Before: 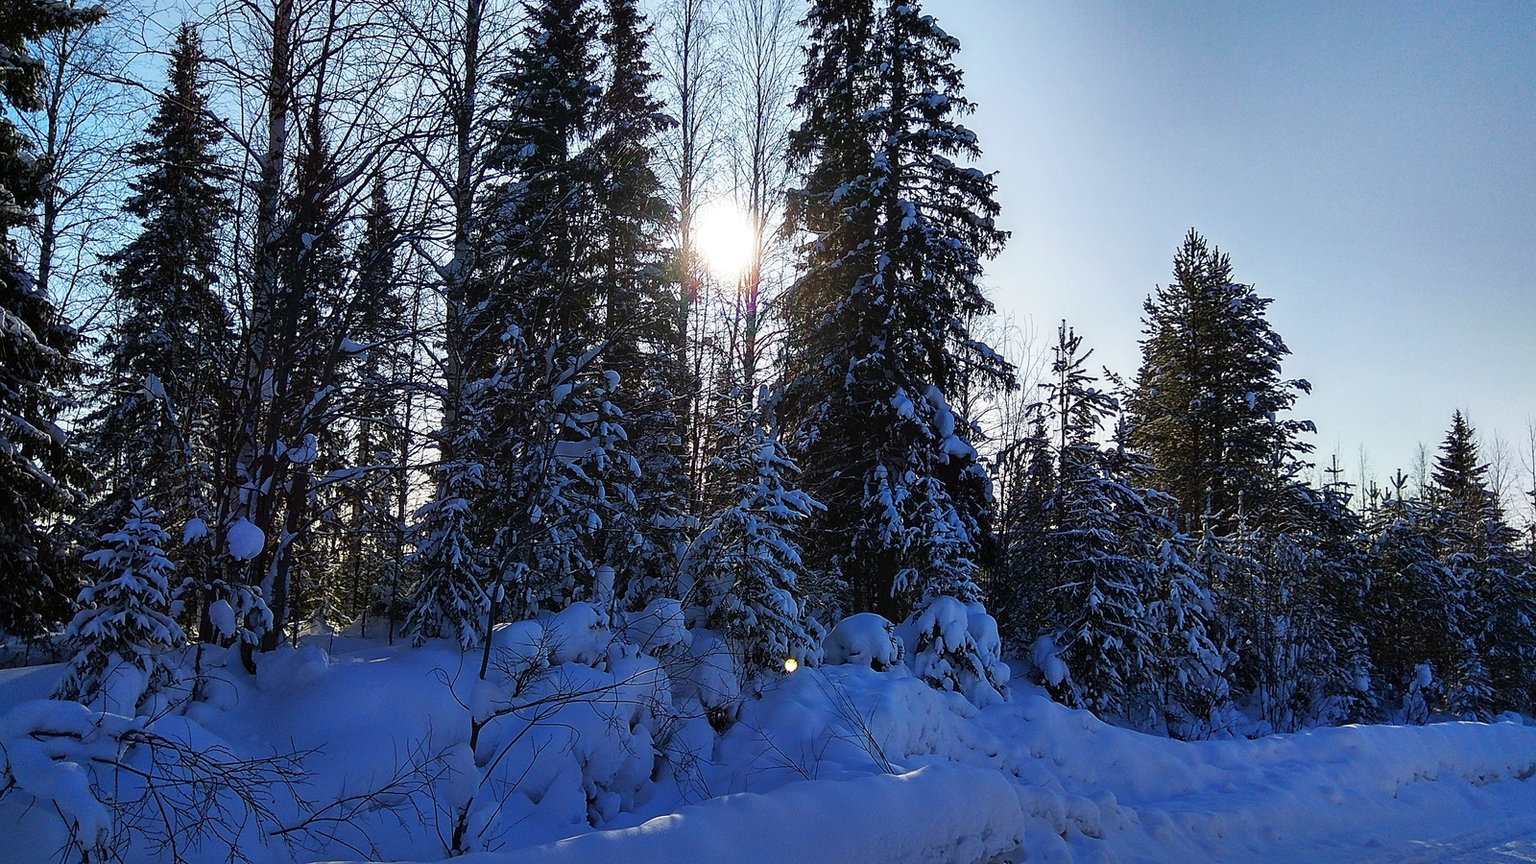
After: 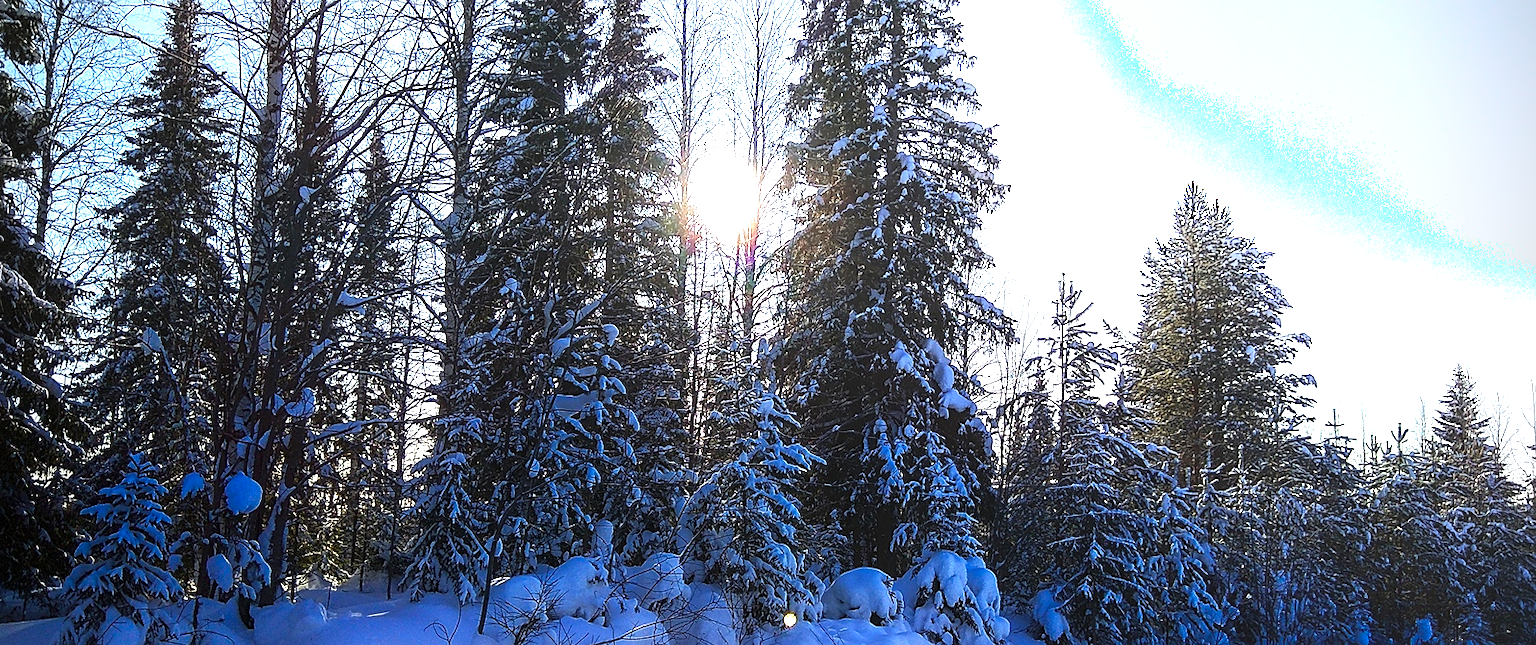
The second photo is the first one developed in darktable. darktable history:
sharpen: amount 0.204
levels: mode automatic
shadows and highlights: shadows -89.74, highlights 89.68, soften with gaussian
exposure: black level correction -0.001, exposure 1.108 EV, compensate highlight preservation false
local contrast: on, module defaults
vignetting: dithering 8-bit output
crop: left 0.201%, top 5.492%, bottom 19.861%
color calibration: illuminant same as pipeline (D50), adaptation XYZ, x 0.346, y 0.357, temperature 5005.36 K
